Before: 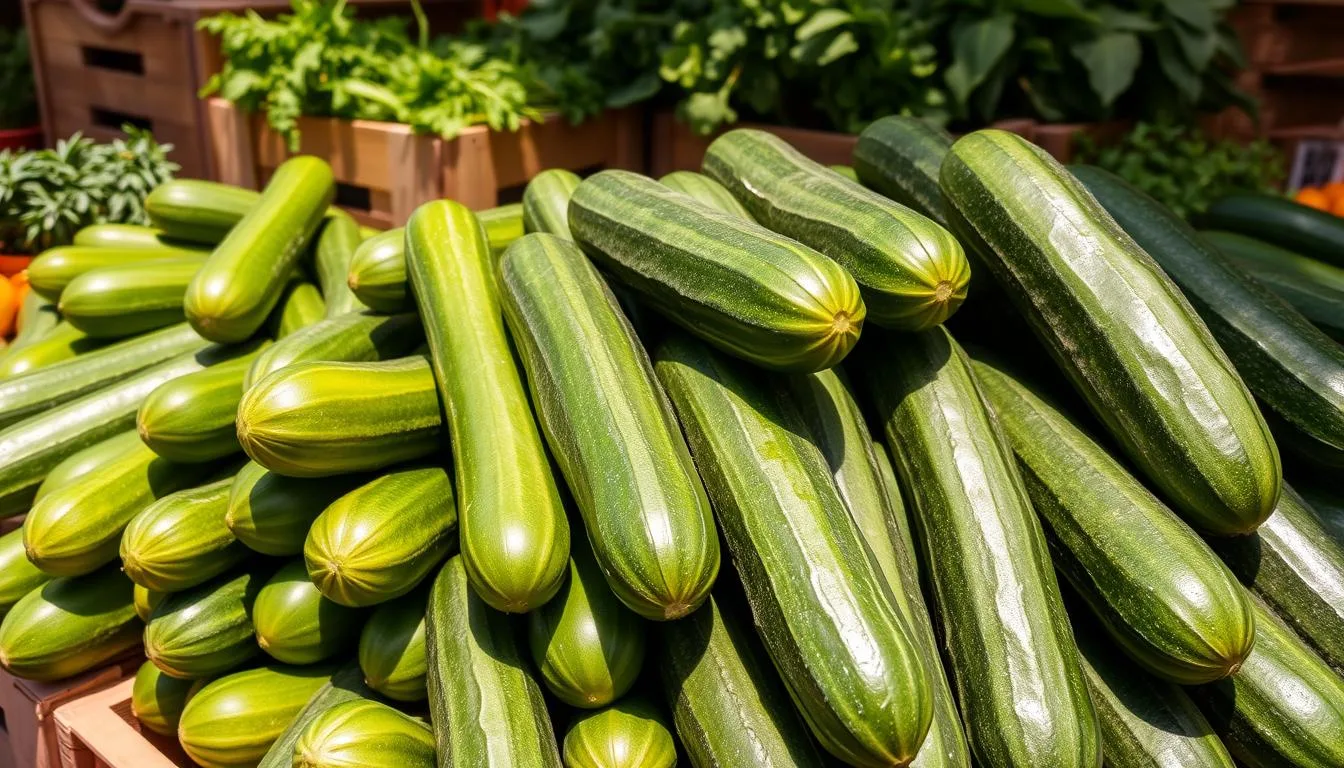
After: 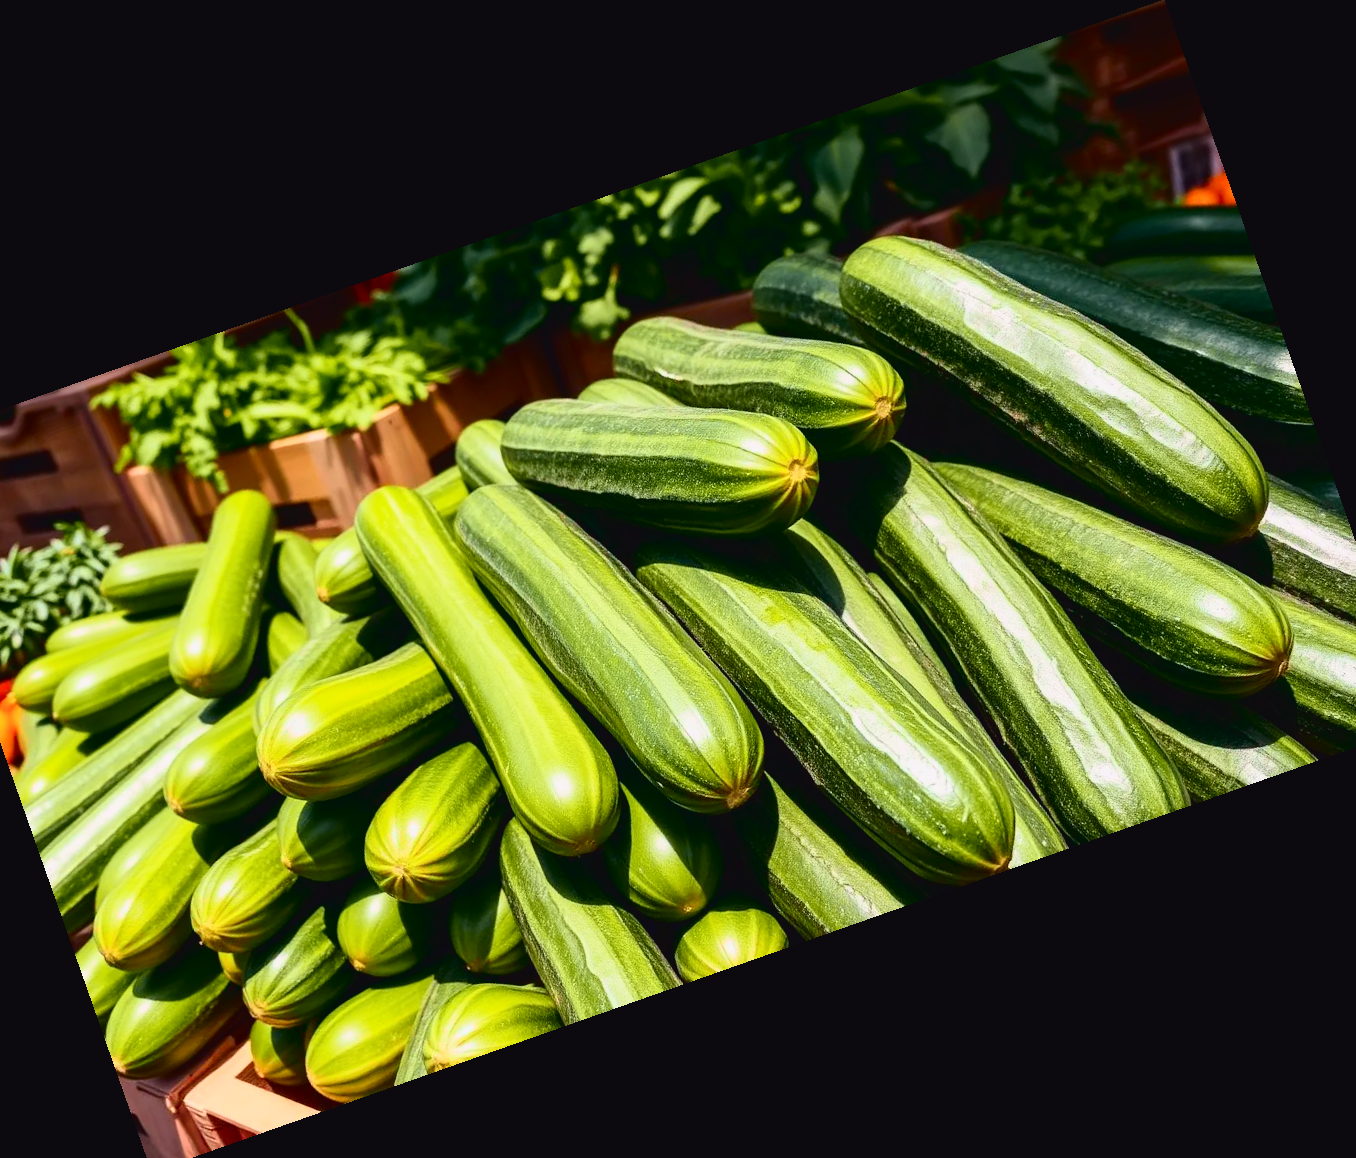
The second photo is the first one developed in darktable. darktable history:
crop and rotate: angle 19.43°, left 6.812%, right 4.125%, bottom 1.087%
tone curve: curves: ch0 [(0, 0.031) (0.139, 0.084) (0.311, 0.278) (0.495, 0.544) (0.718, 0.816) (0.841, 0.909) (1, 0.967)]; ch1 [(0, 0) (0.272, 0.249) (0.388, 0.385) (0.479, 0.456) (0.495, 0.497) (0.538, 0.55) (0.578, 0.595) (0.707, 0.778) (1, 1)]; ch2 [(0, 0) (0.125, 0.089) (0.353, 0.329) (0.443, 0.408) (0.502, 0.495) (0.56, 0.553) (0.608, 0.631) (1, 1)], color space Lab, independent channels, preserve colors none
